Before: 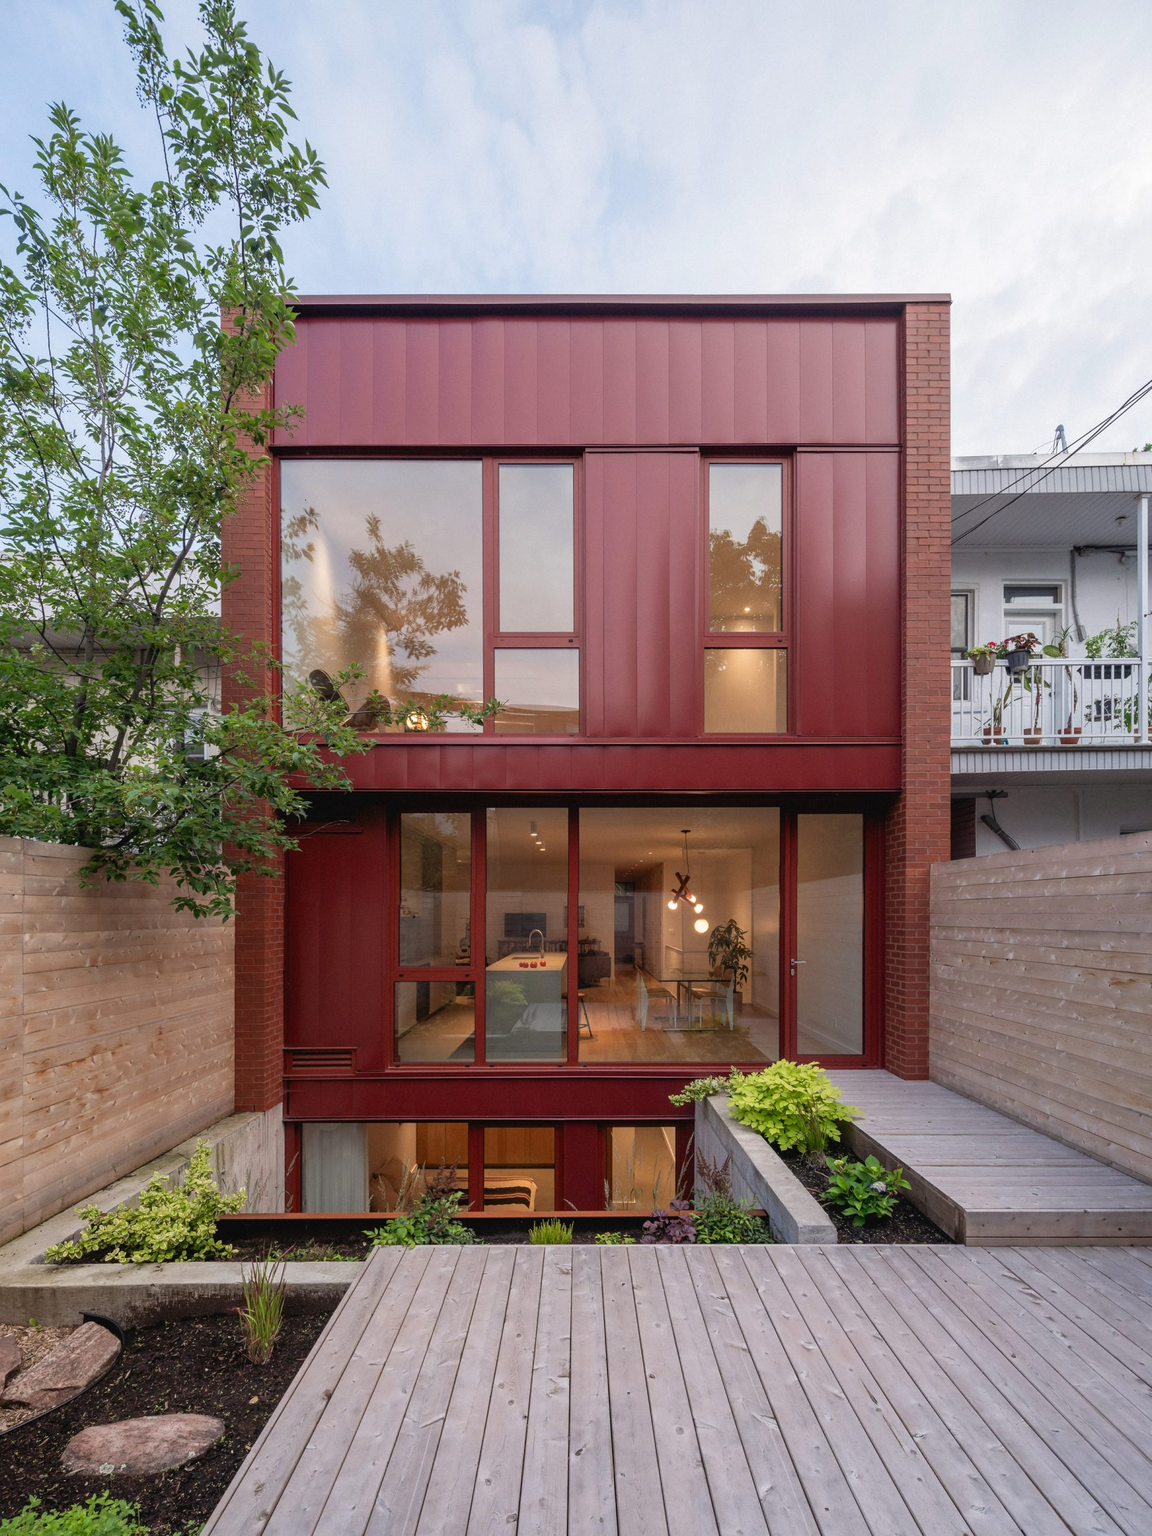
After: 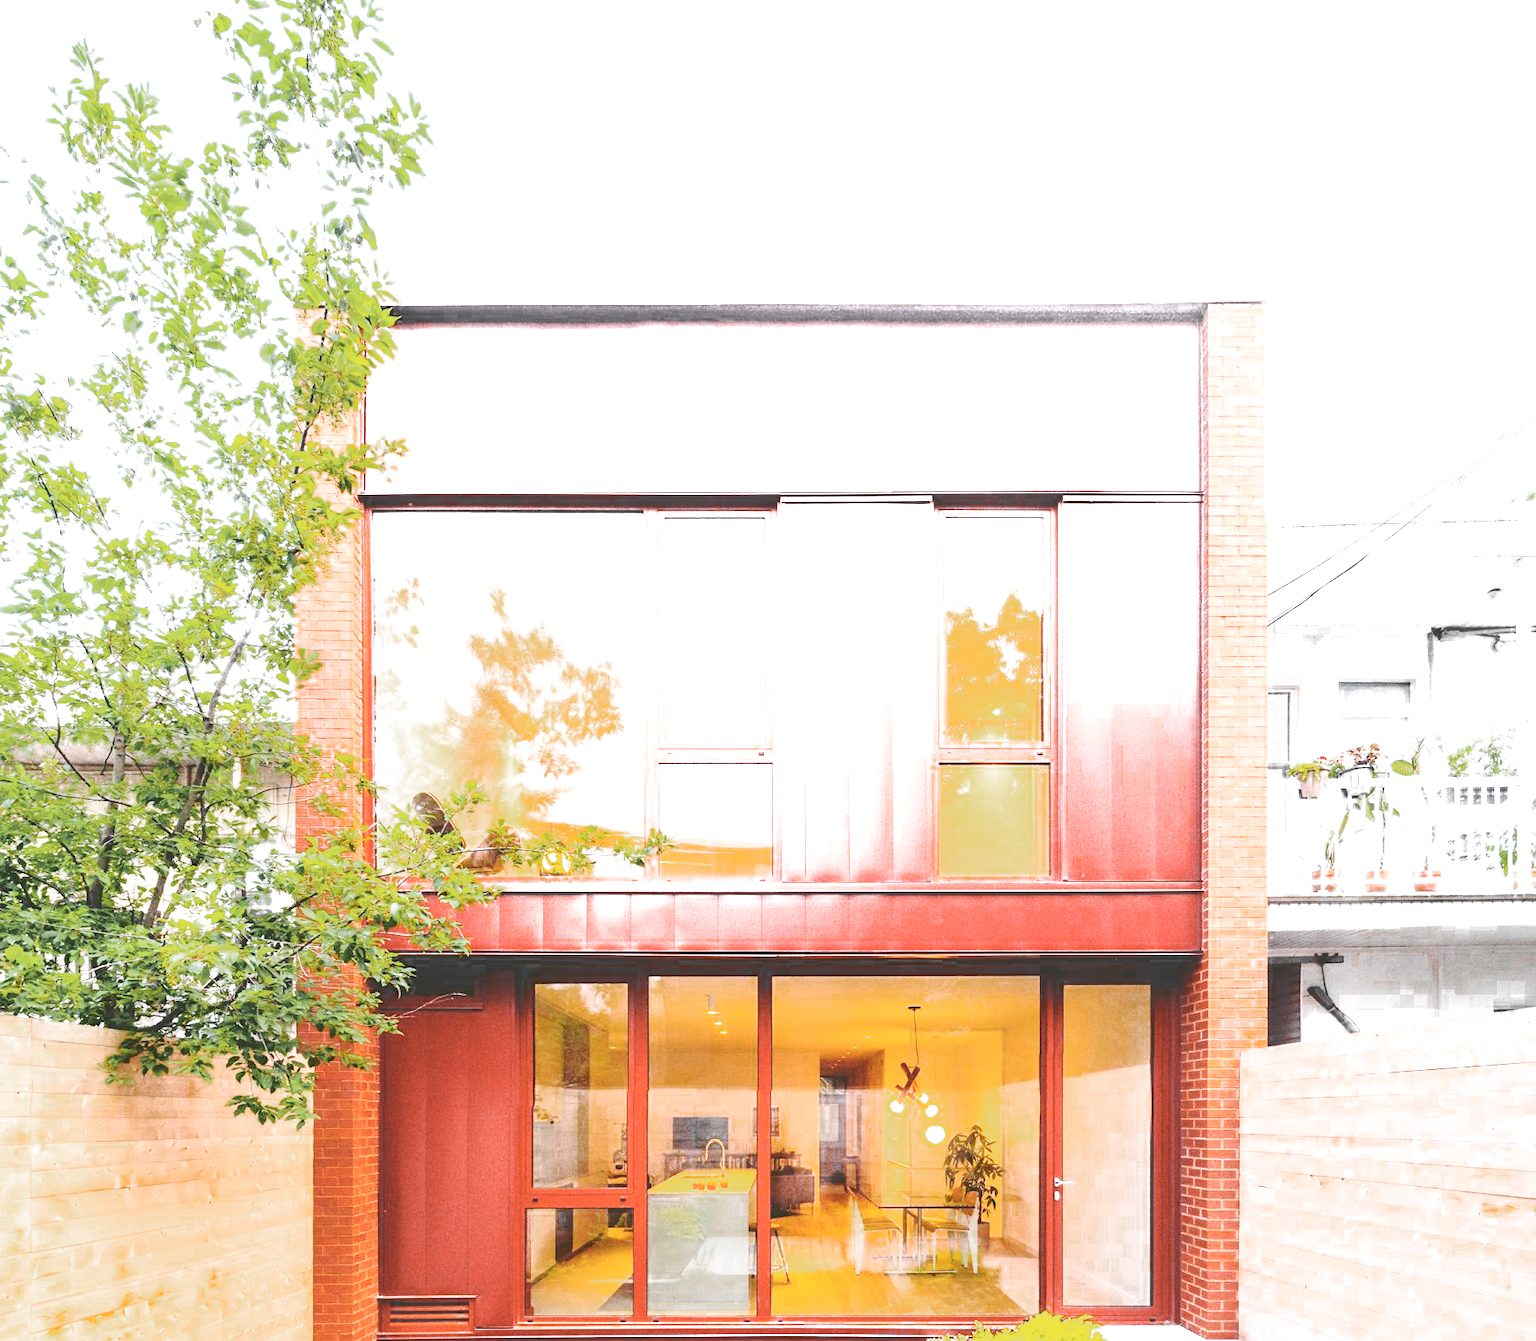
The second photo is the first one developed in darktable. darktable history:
color balance rgb: perceptual saturation grading › global saturation 75.279%, perceptual saturation grading › shadows -28.846%
color zones: curves: ch0 [(0, 0.613) (0.01, 0.613) (0.245, 0.448) (0.498, 0.529) (0.642, 0.665) (0.879, 0.777) (0.99, 0.613)]; ch1 [(0, 0.035) (0.121, 0.189) (0.259, 0.197) (0.415, 0.061) (0.589, 0.022) (0.732, 0.022) (0.857, 0.026) (0.991, 0.053)]
base curve: curves: ch0 [(0, 0) (0.032, 0.037) (0.105, 0.228) (0.435, 0.76) (0.856, 0.983) (1, 1)], preserve colors none
contrast brightness saturation: saturation 0.516
crop and rotate: top 4.925%, bottom 29.543%
tone curve: curves: ch0 [(0, 0) (0.003, 0.203) (0.011, 0.203) (0.025, 0.21) (0.044, 0.22) (0.069, 0.231) (0.1, 0.243) (0.136, 0.255) (0.177, 0.277) (0.224, 0.305) (0.277, 0.346) (0.335, 0.412) (0.399, 0.492) (0.468, 0.571) (0.543, 0.658) (0.623, 0.75) (0.709, 0.837) (0.801, 0.905) (0.898, 0.955) (1, 1)], color space Lab, linked channels, preserve colors none
color correction: highlights a* -0.122, highlights b* 0.12
exposure: black level correction 0, exposure 1.384 EV, compensate highlight preservation false
